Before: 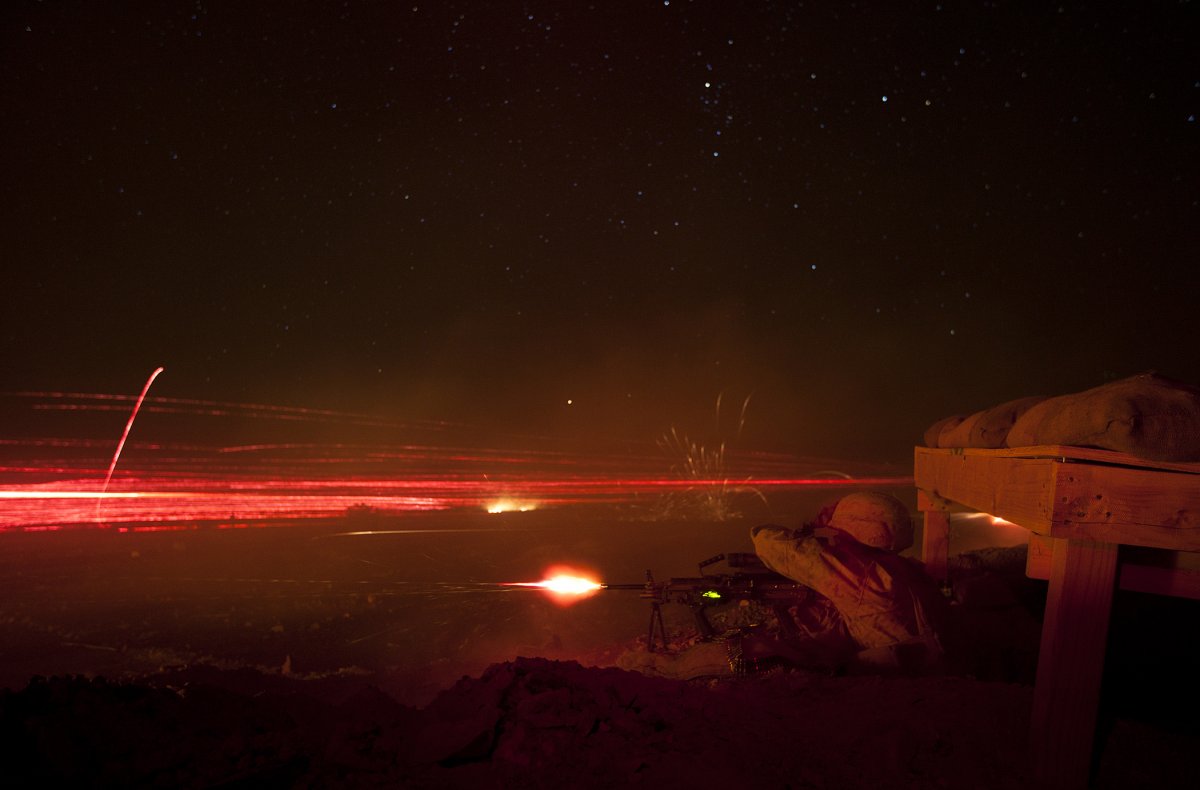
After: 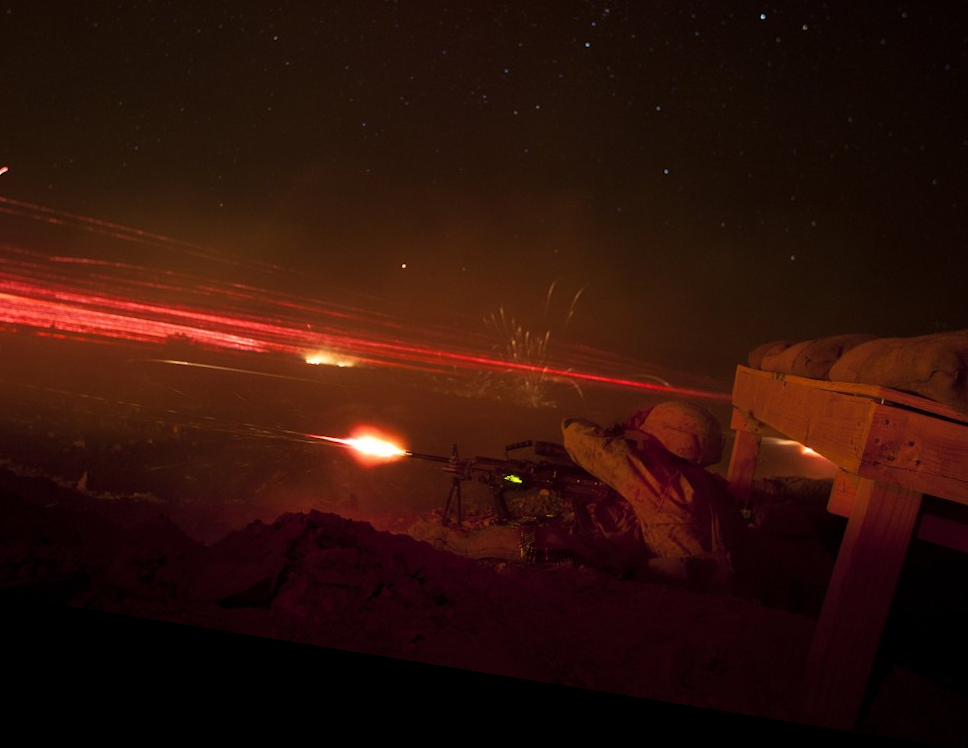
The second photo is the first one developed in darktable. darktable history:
rotate and perspective: rotation 9.12°, automatic cropping off
crop: left 16.871%, top 22.857%, right 9.116%
